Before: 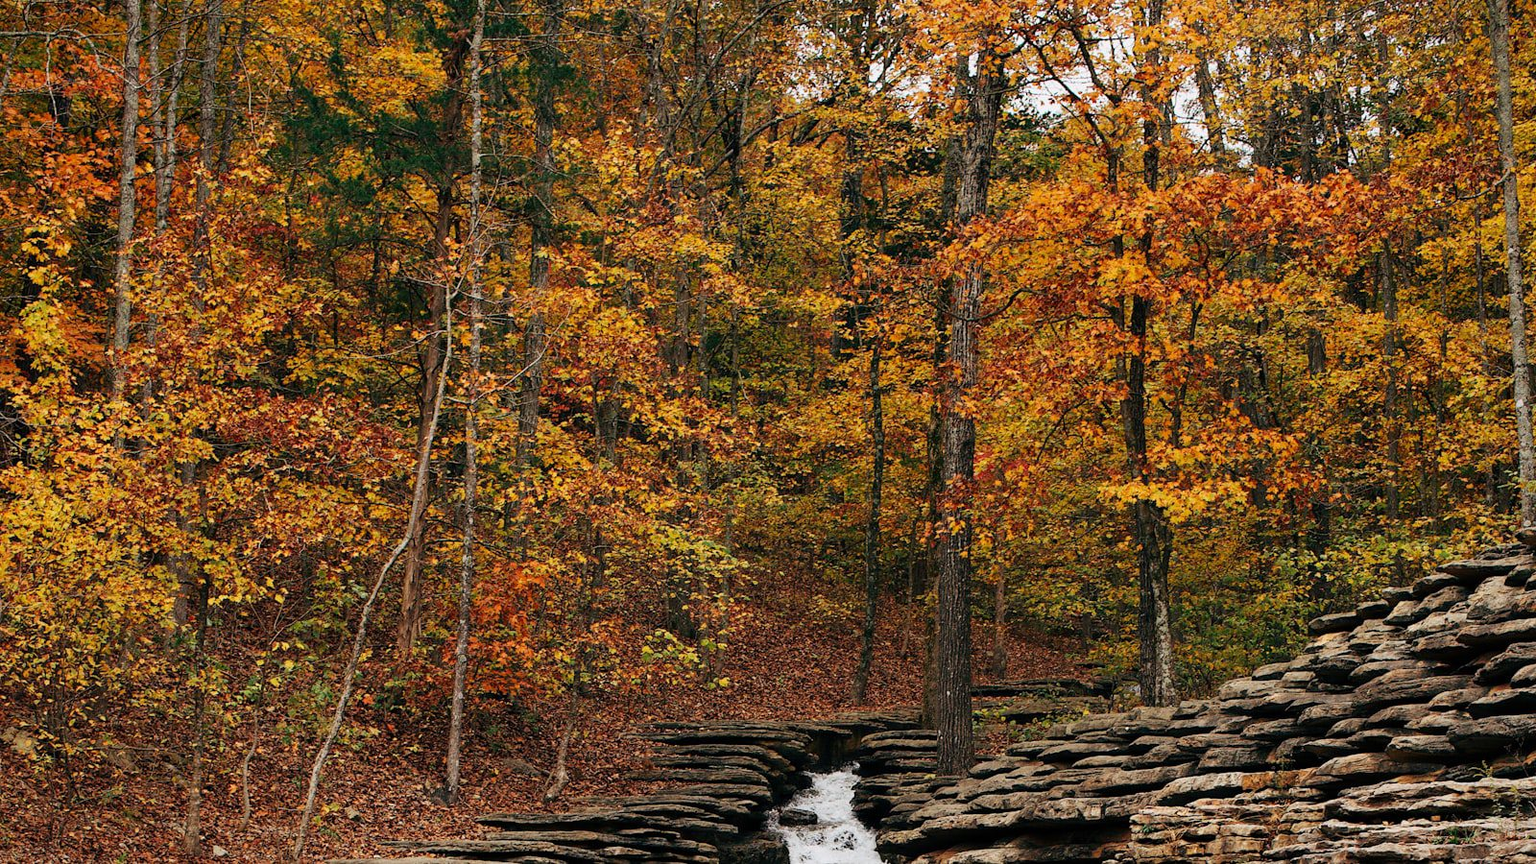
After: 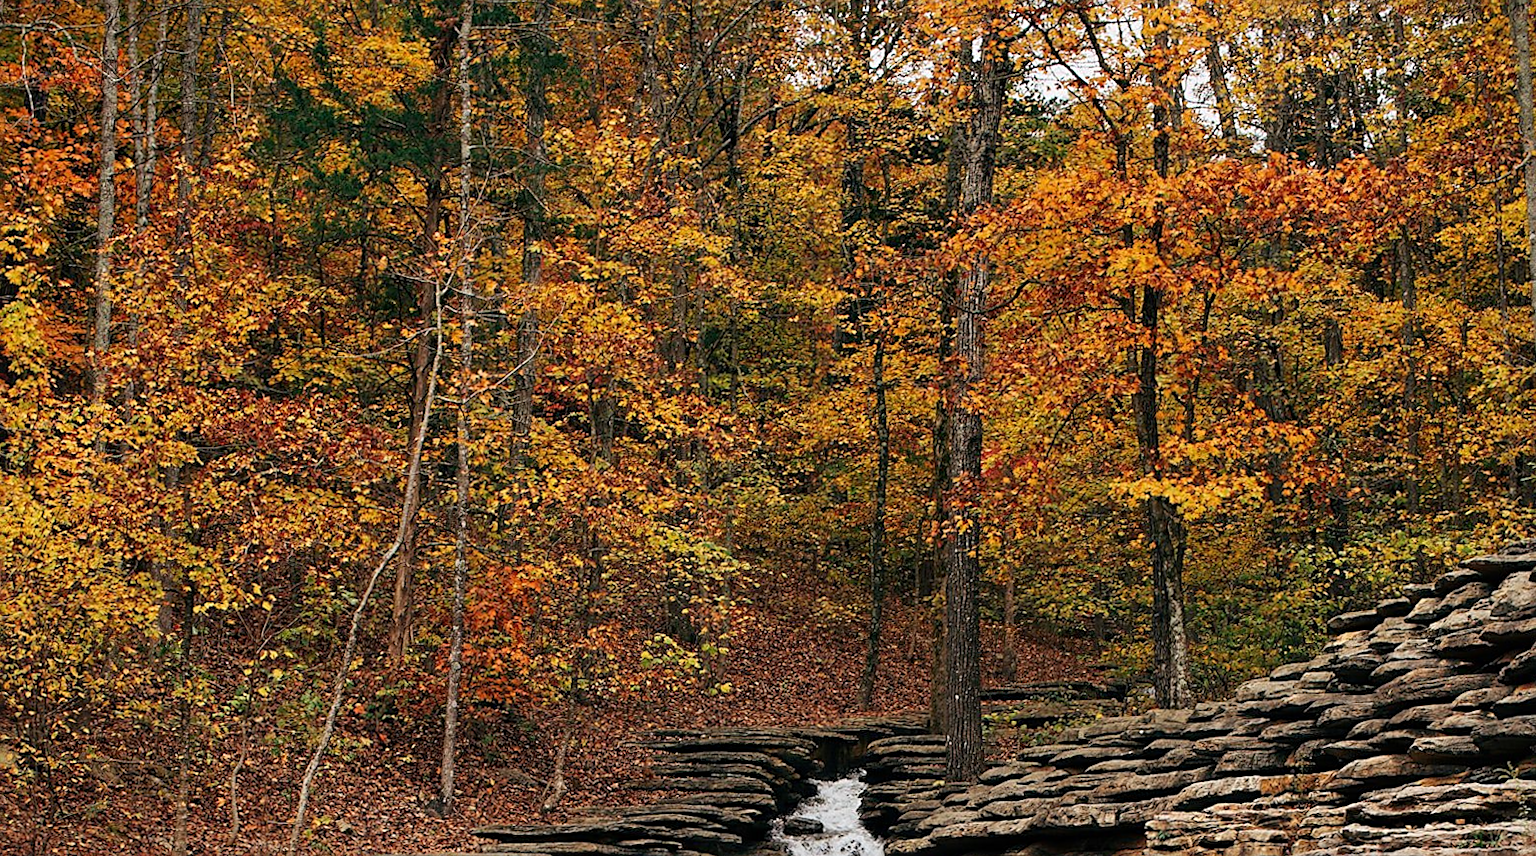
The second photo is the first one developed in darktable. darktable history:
crop and rotate: angle -0.5°
rotate and perspective: rotation -1°, crop left 0.011, crop right 0.989, crop top 0.025, crop bottom 0.975
sharpen: on, module defaults
